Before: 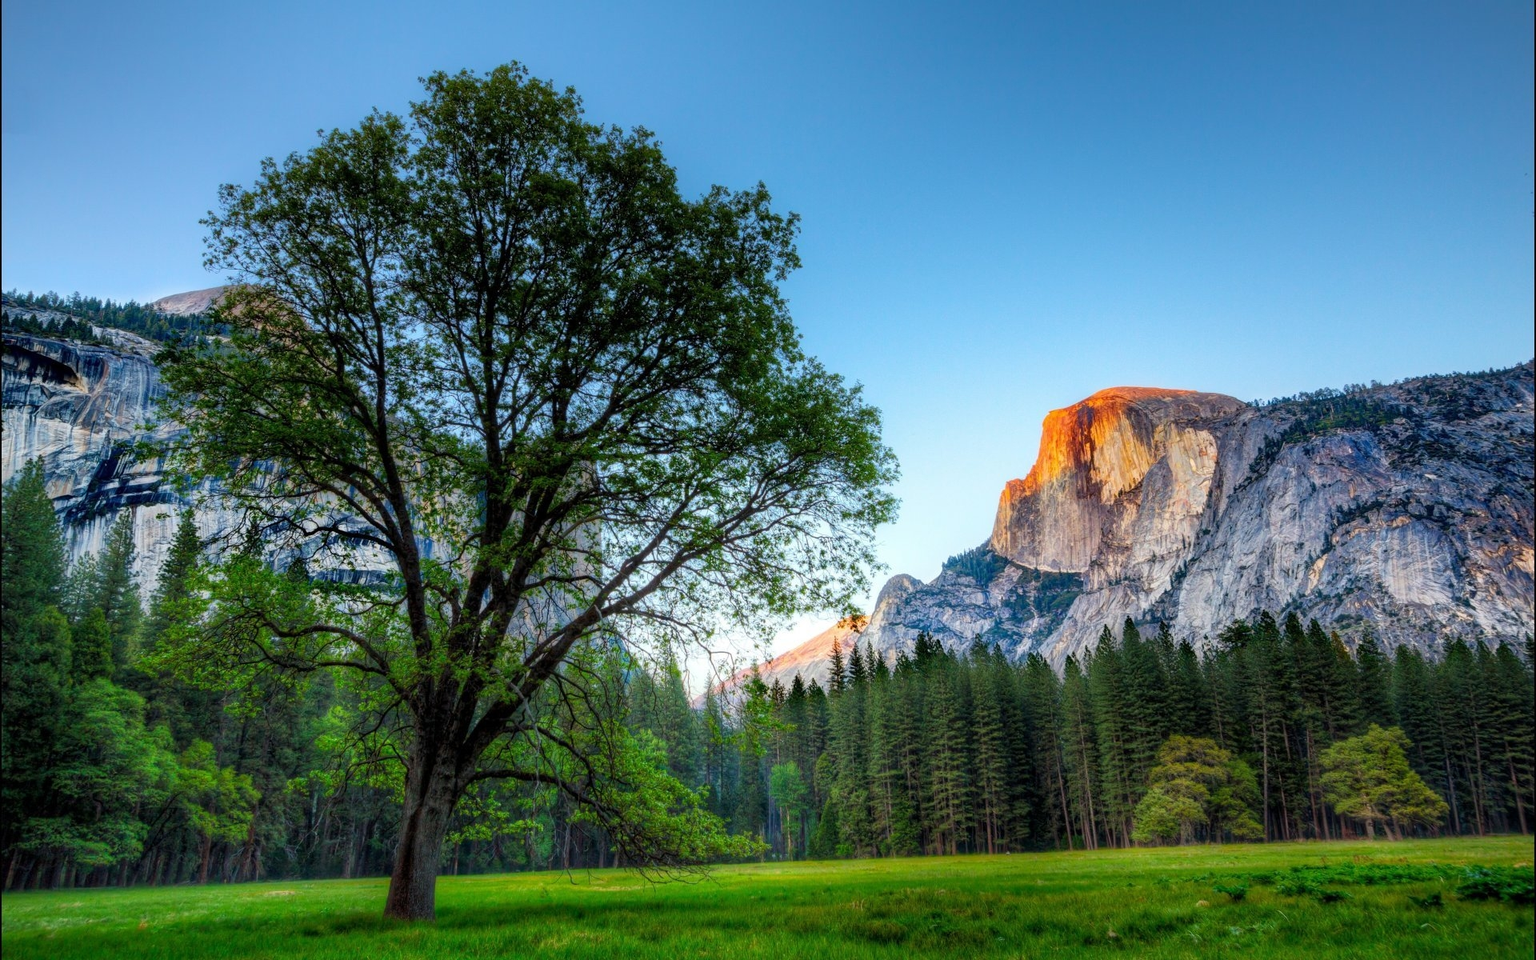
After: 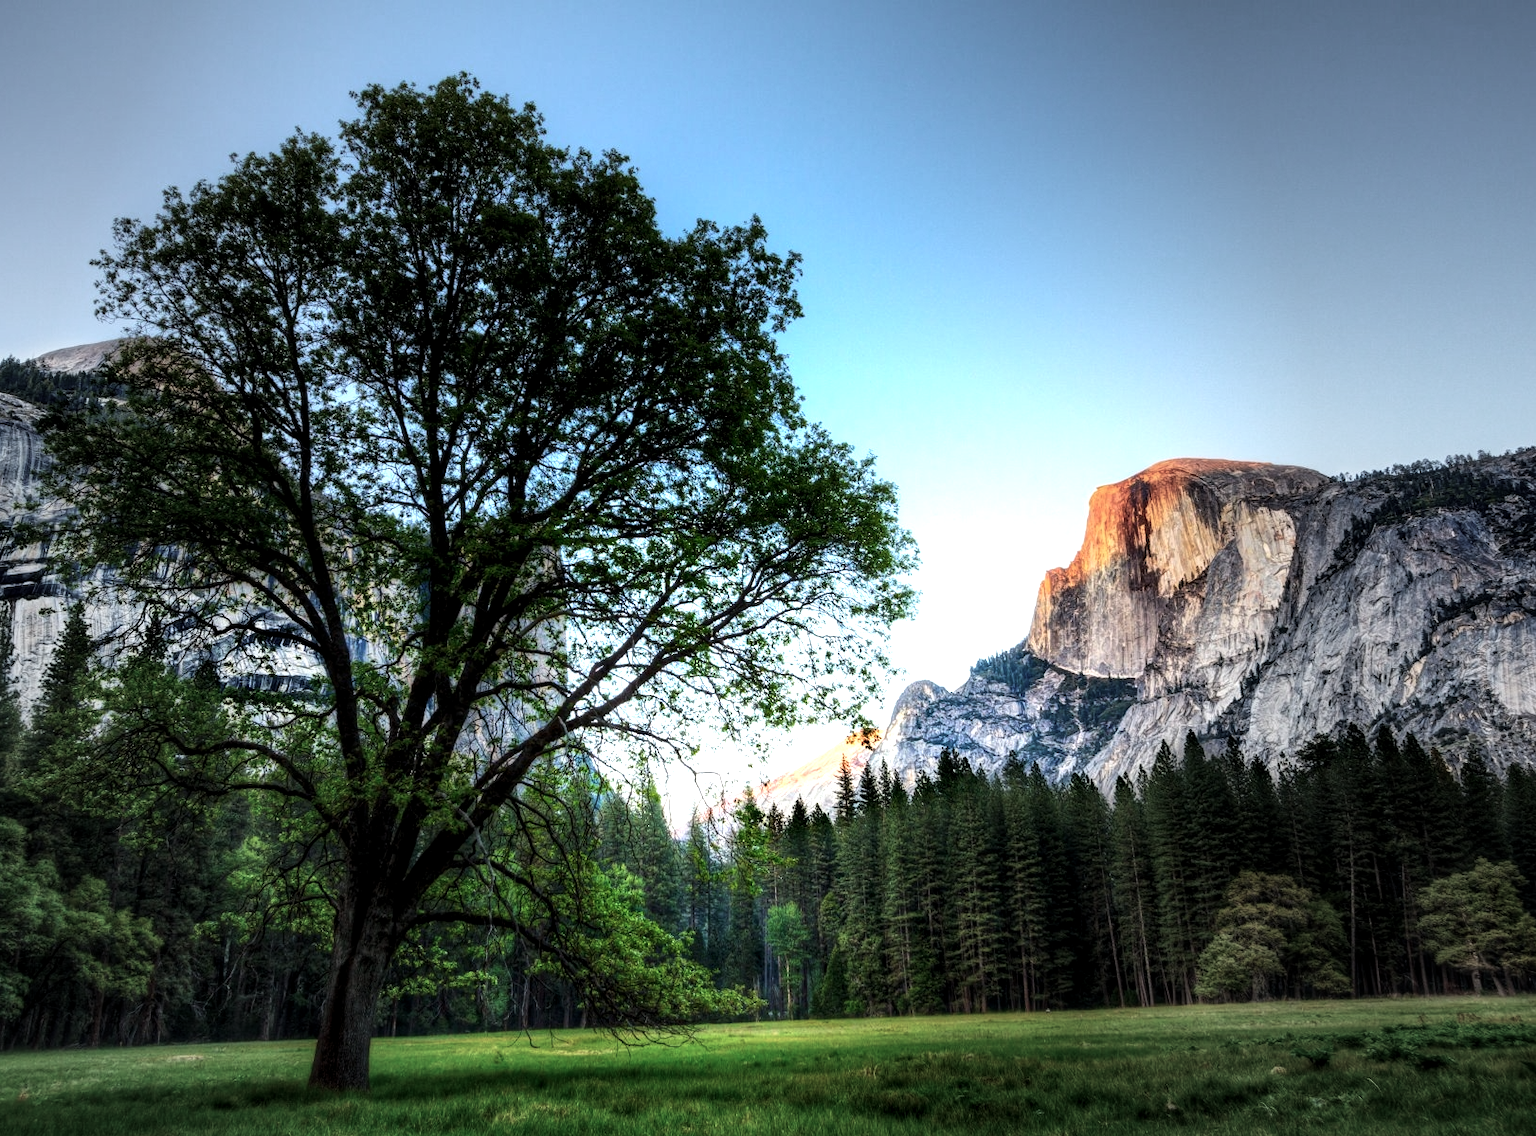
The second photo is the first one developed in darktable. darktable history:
vignetting: fall-off start 16.05%, fall-off radius 101.15%, center (-0.118, -0.004), width/height ratio 0.721
crop: left 8.039%, right 7.514%
local contrast: highlights 106%, shadows 101%, detail 120%, midtone range 0.2
tone equalizer: -8 EV -1.12 EV, -7 EV -1.01 EV, -6 EV -0.881 EV, -5 EV -0.542 EV, -3 EV 0.559 EV, -2 EV 0.869 EV, -1 EV 1.01 EV, +0 EV 1.06 EV, edges refinement/feathering 500, mask exposure compensation -1.57 EV, preserve details no
